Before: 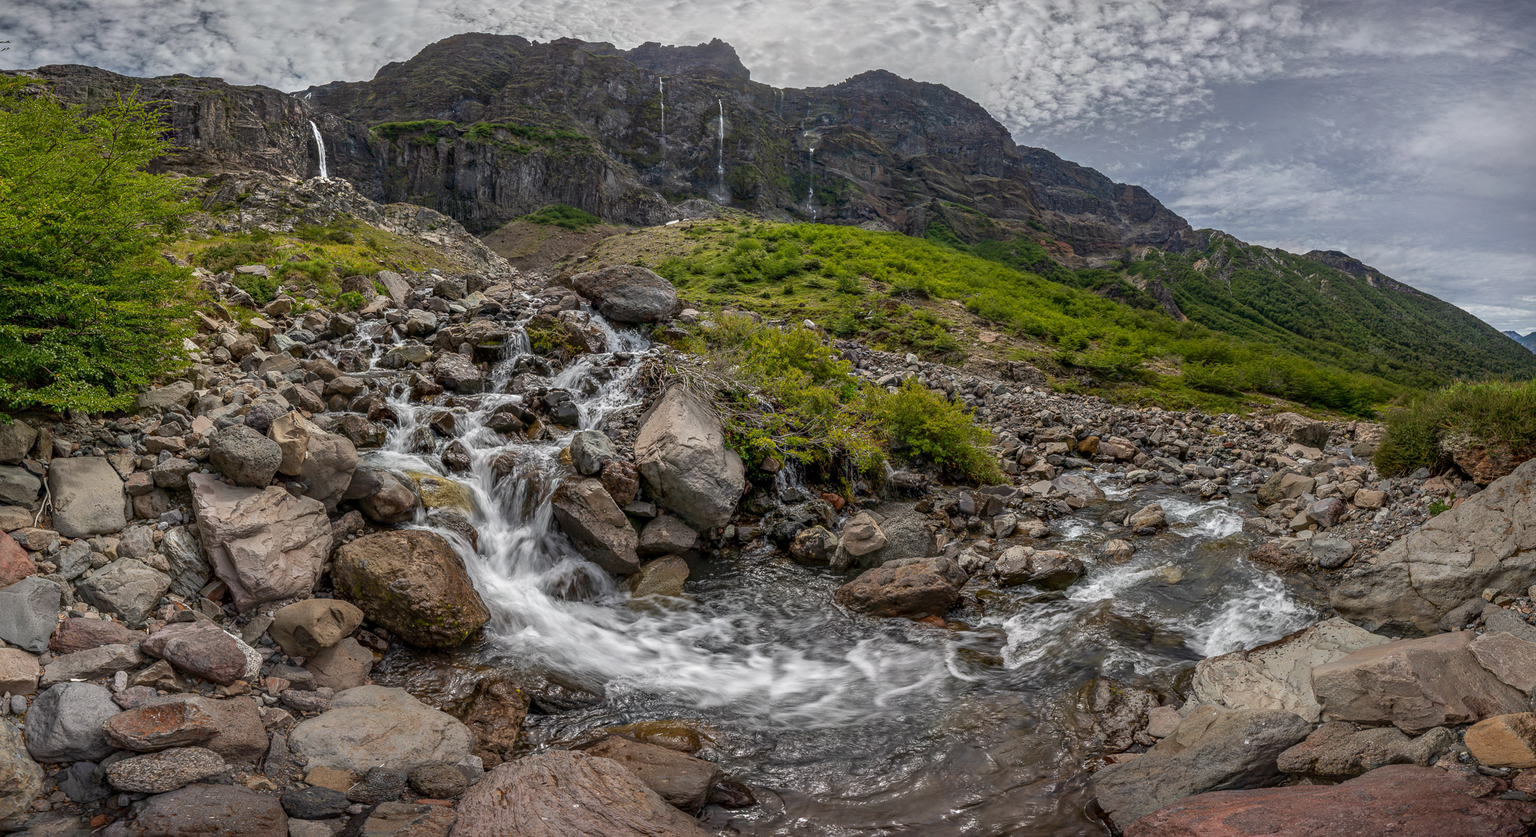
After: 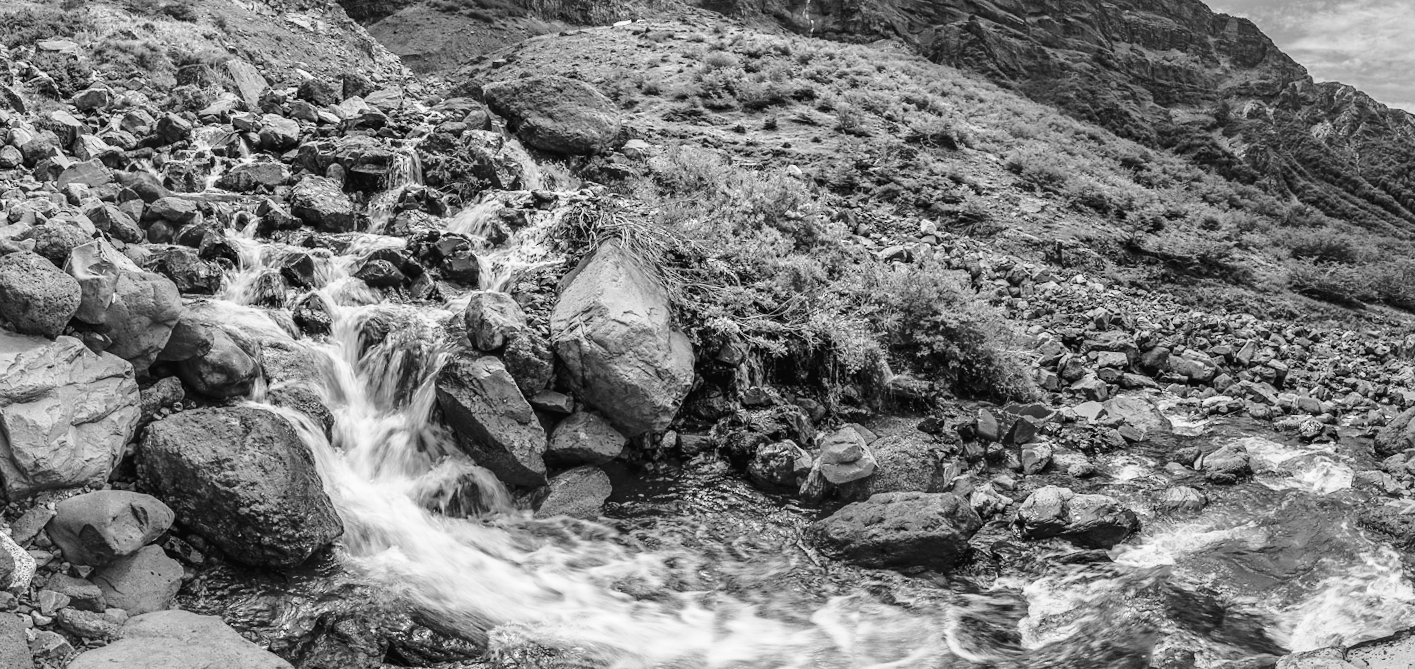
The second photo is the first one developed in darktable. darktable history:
crop and rotate: angle -4.05°, left 9.775%, top 20.427%, right 12.293%, bottom 11.974%
base curve: curves: ch0 [(0, 0) (0.032, 0.037) (0.105, 0.228) (0.435, 0.76) (0.856, 0.983) (1, 1)], preserve colors none
color zones: curves: ch0 [(0.002, 0.593) (0.143, 0.417) (0.285, 0.541) (0.455, 0.289) (0.608, 0.327) (0.727, 0.283) (0.869, 0.571) (1, 0.603)]; ch1 [(0, 0) (0.143, 0) (0.286, 0) (0.429, 0) (0.571, 0) (0.714, 0) (0.857, 0)]
contrast equalizer: octaves 7, y [[0.439, 0.44, 0.442, 0.457, 0.493, 0.498], [0.5 ×6], [0.5 ×6], [0 ×6], [0 ×6]], mix 0.285
